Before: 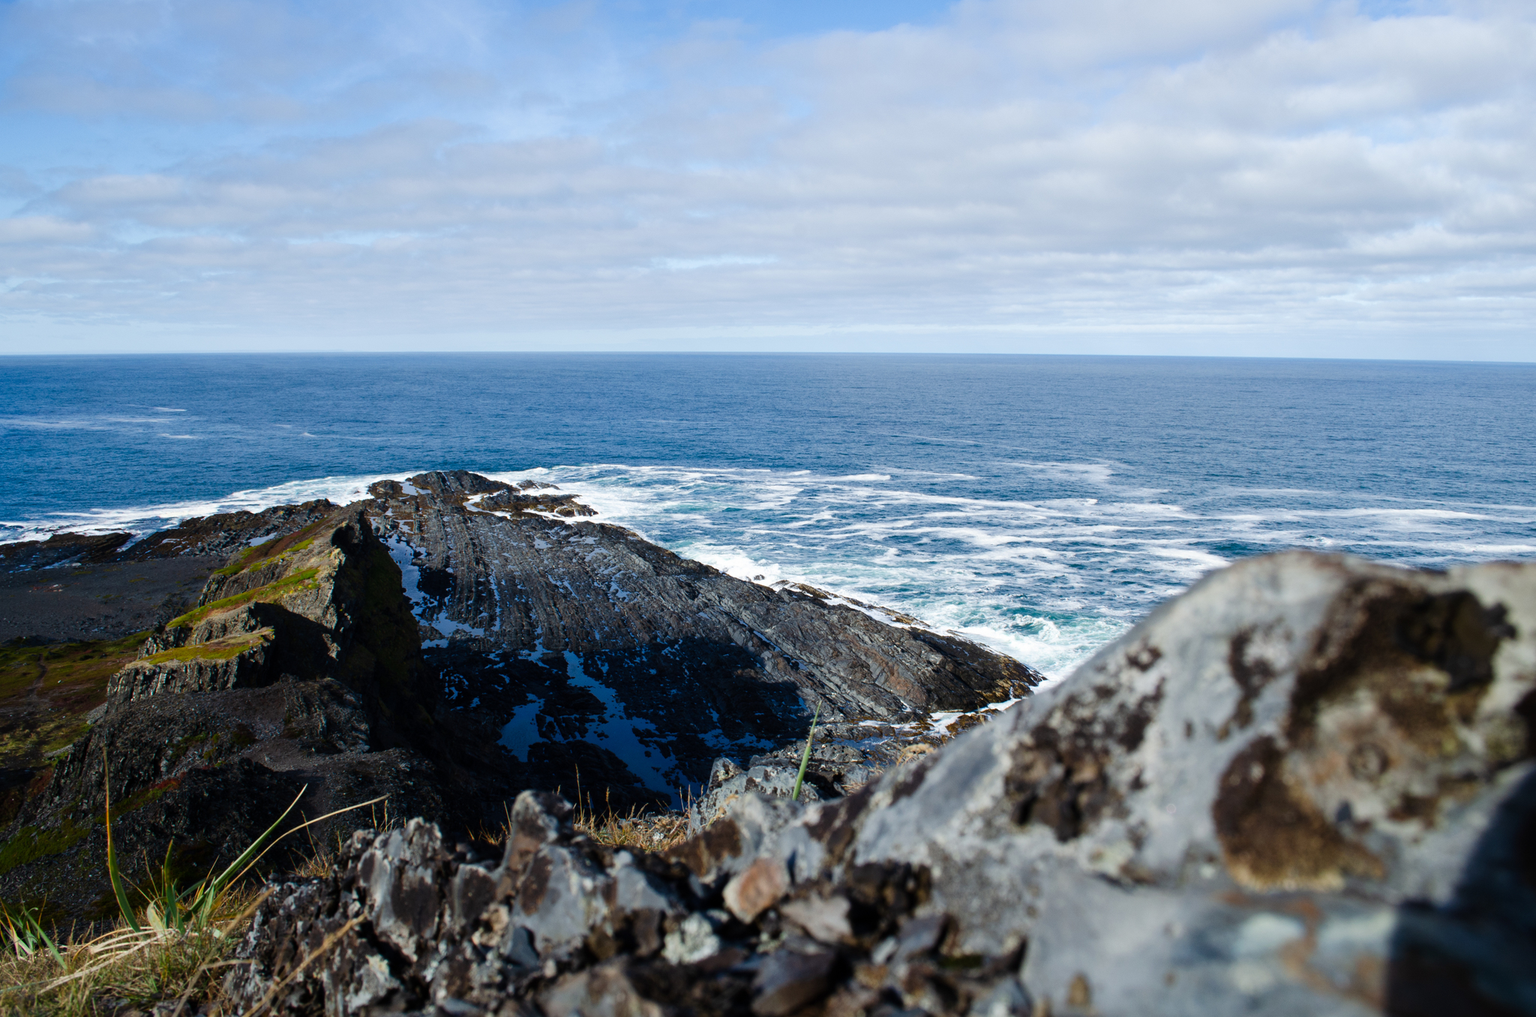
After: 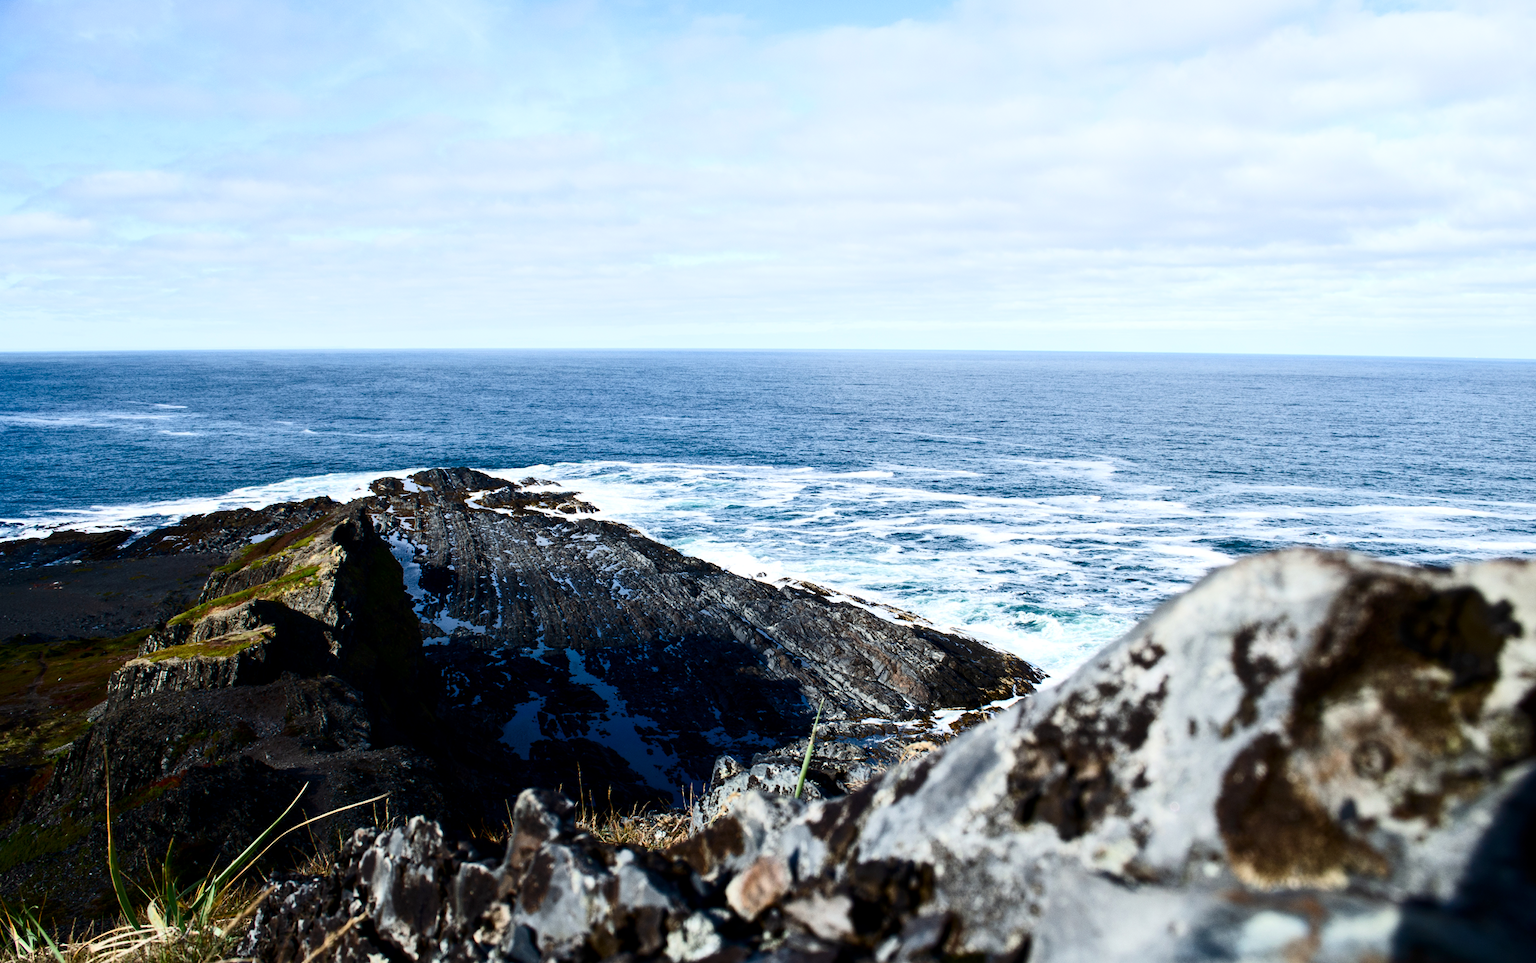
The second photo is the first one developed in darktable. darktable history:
contrast brightness saturation: contrast 0.39, brightness 0.1
color balance rgb: global vibrance 0.5%
local contrast: highlights 100%, shadows 100%, detail 120%, midtone range 0.2
crop: top 0.448%, right 0.264%, bottom 5.045%
